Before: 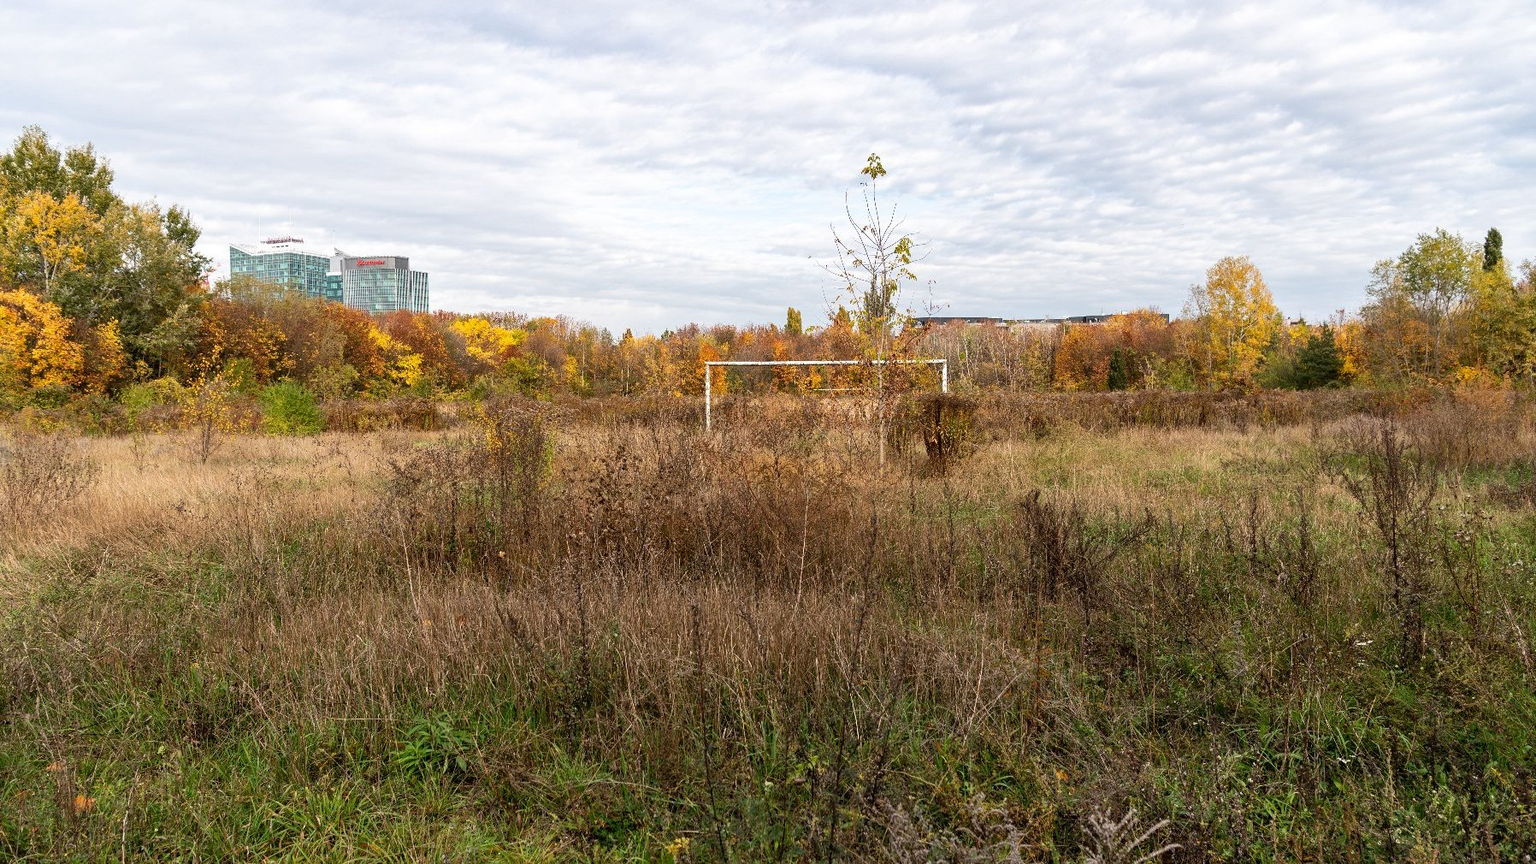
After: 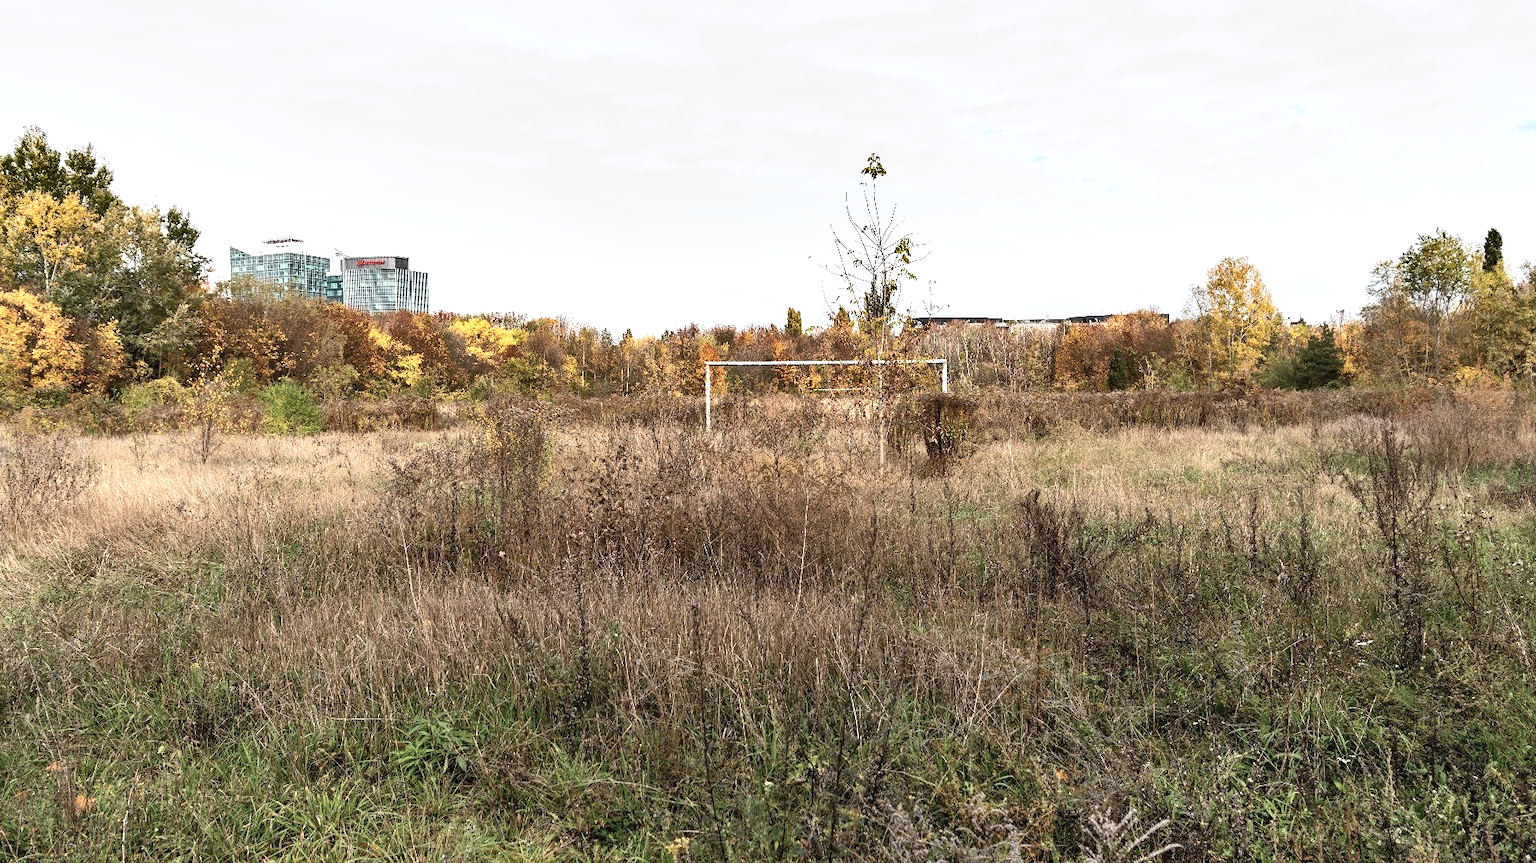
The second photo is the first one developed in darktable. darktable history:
exposure: black level correction 0, exposure 0.703 EV, compensate highlight preservation false
contrast brightness saturation: contrast 0.098, saturation -0.354
shadows and highlights: shadows 43.69, white point adjustment -1.35, soften with gaussian
